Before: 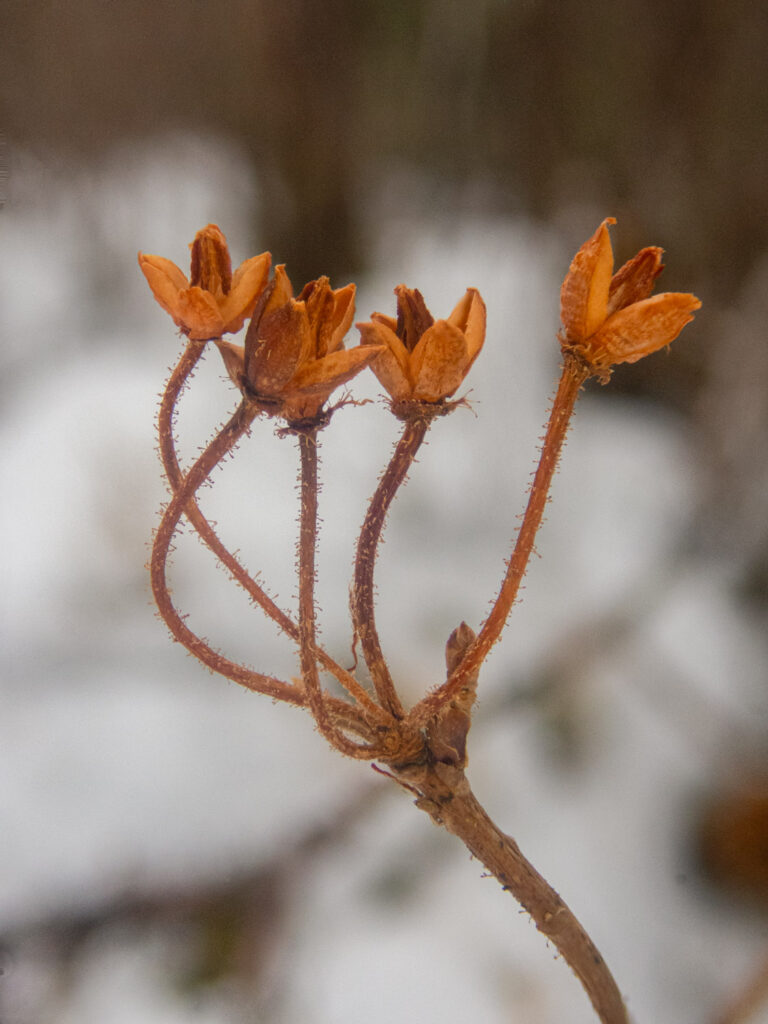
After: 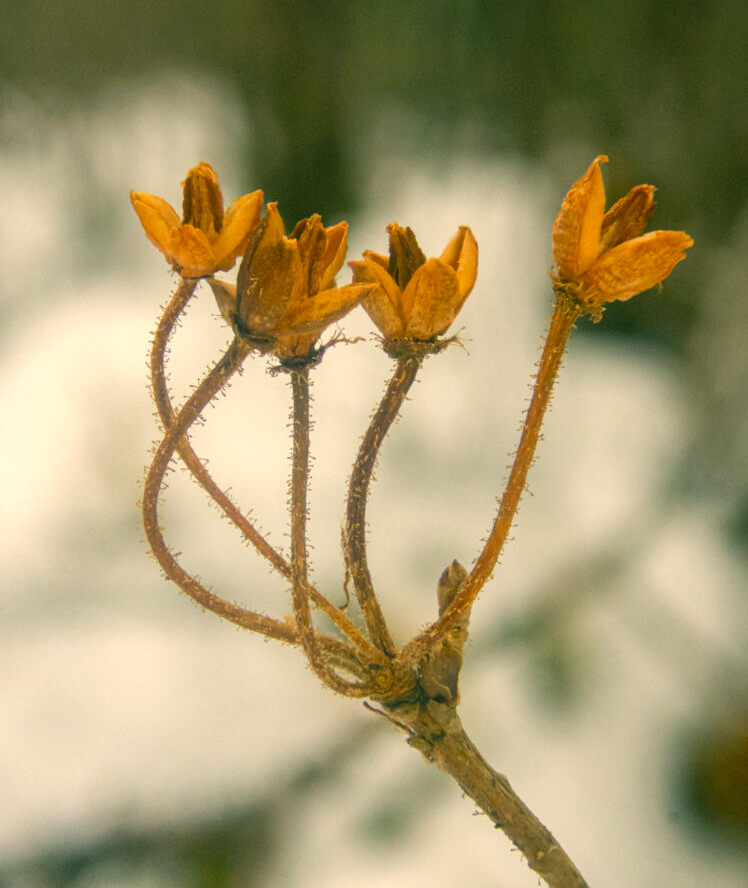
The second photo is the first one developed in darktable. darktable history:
crop: left 1.058%, top 6.138%, right 1.497%, bottom 7.135%
exposure: exposure 0.457 EV, compensate highlight preservation false
color calibration: illuminant as shot in camera, x 0.365, y 0.379, temperature 4424.24 K
contrast equalizer: y [[0.5 ×6], [0.5 ×6], [0.975, 0.964, 0.925, 0.865, 0.793, 0.721], [0 ×6], [0 ×6]]
color correction: highlights a* 5.64, highlights b* 33.62, shadows a* -25.84, shadows b* 3.71
